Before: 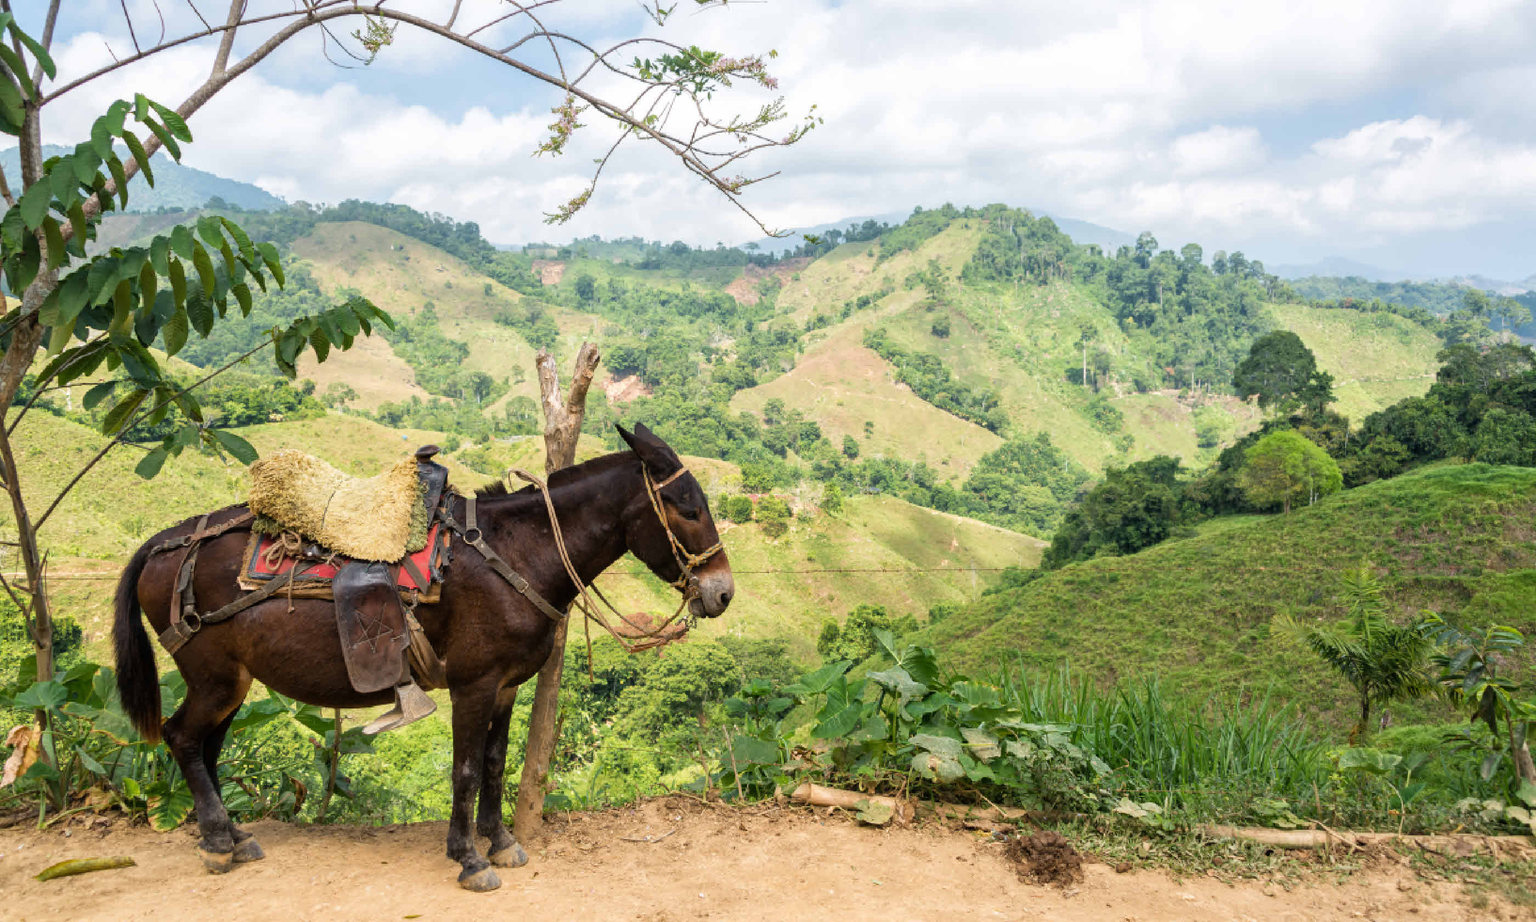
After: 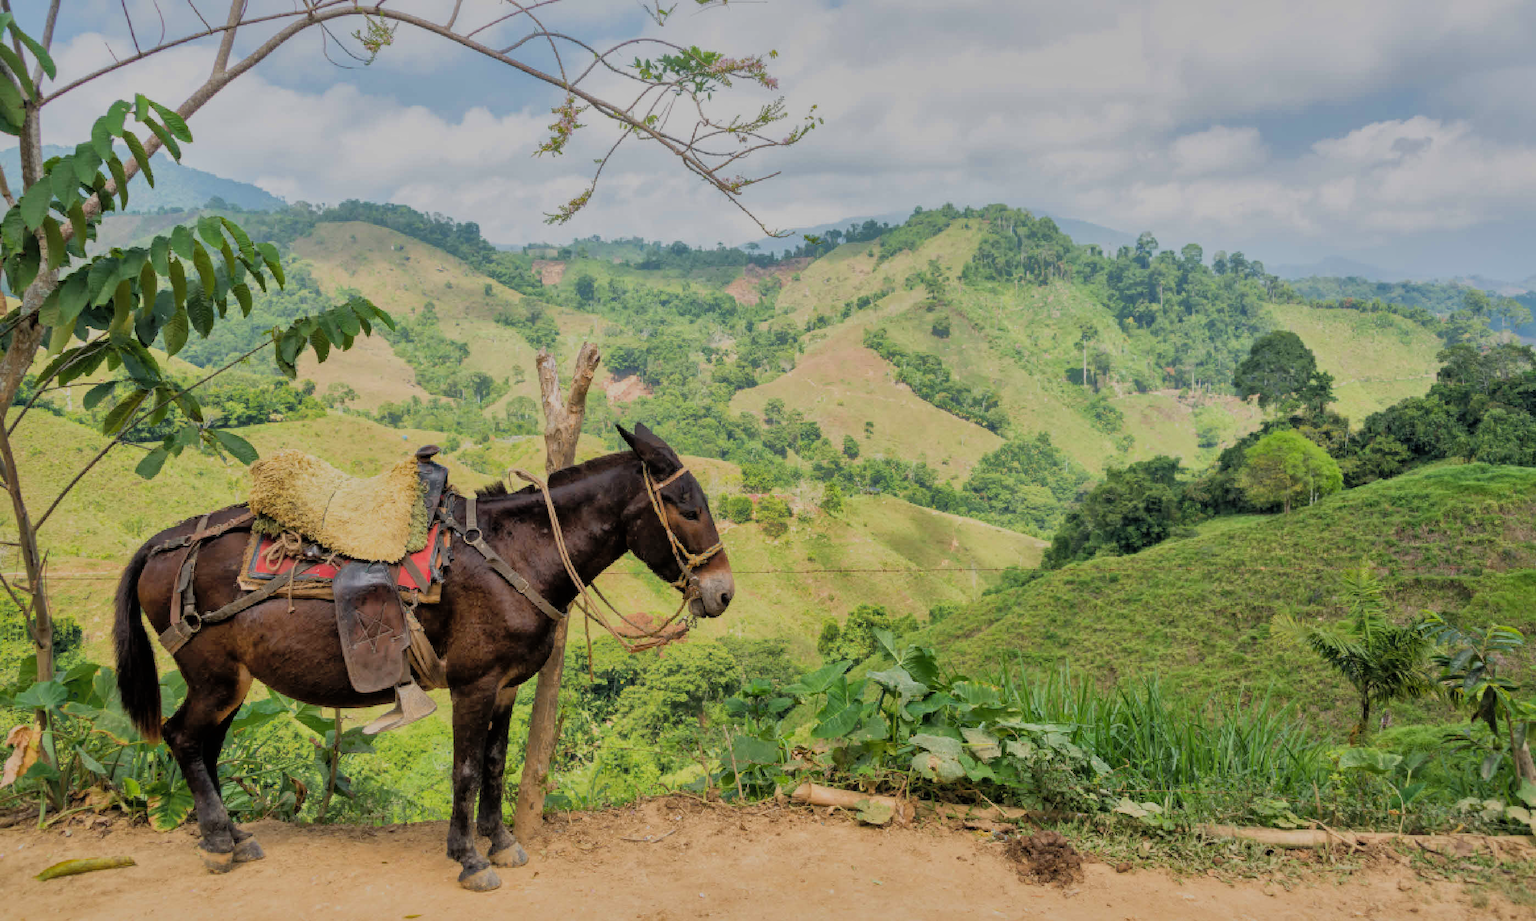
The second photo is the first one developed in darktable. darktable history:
shadows and highlights: shadows 58.94, highlights -60.07
filmic rgb: black relative exposure -7.65 EV, white relative exposure 4.56 EV, hardness 3.61, color science v6 (2022)
